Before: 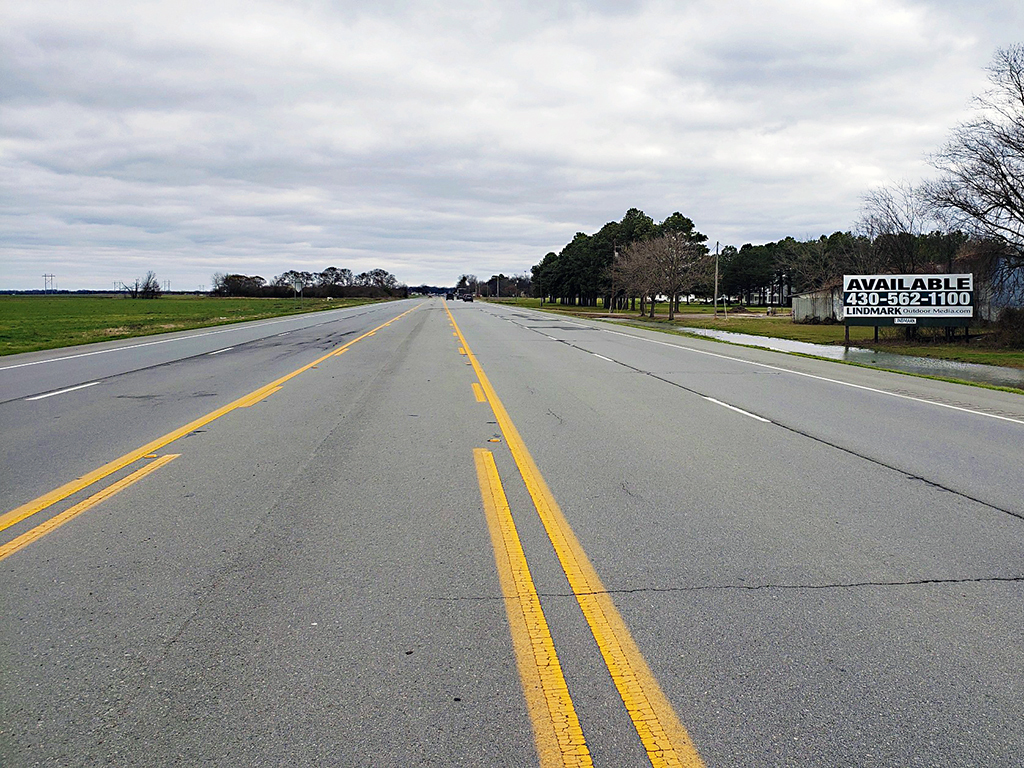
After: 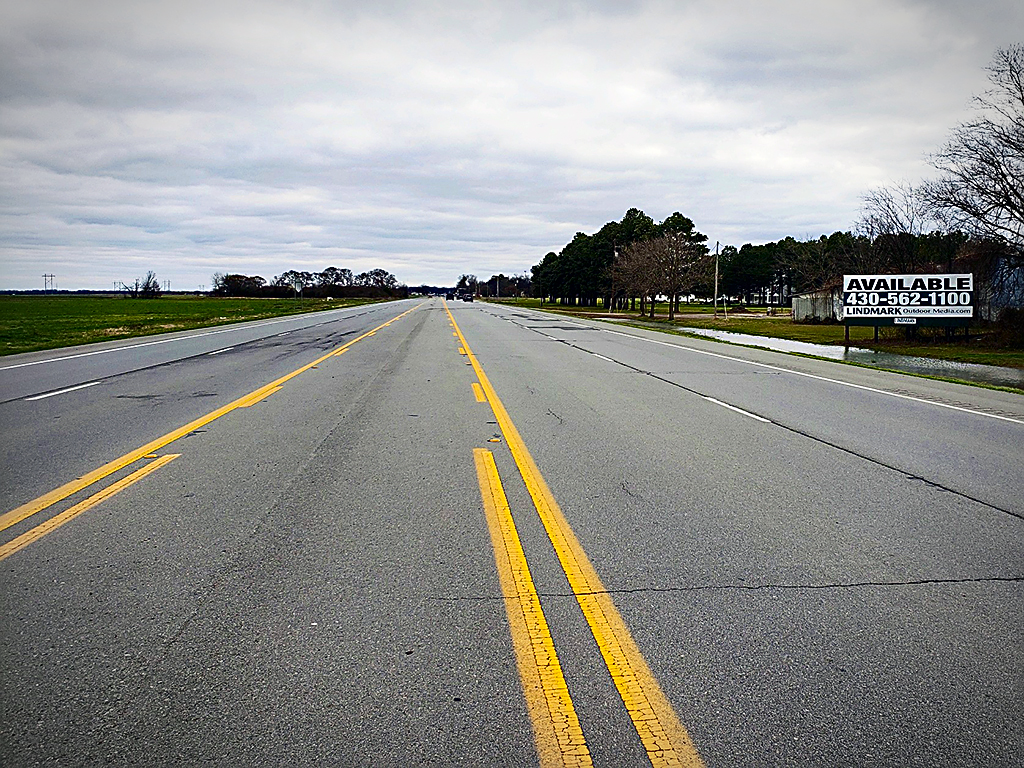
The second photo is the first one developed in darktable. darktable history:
sharpen: on, module defaults
contrast brightness saturation: contrast 0.208, brightness -0.112, saturation 0.207
vignetting: automatic ratio true
